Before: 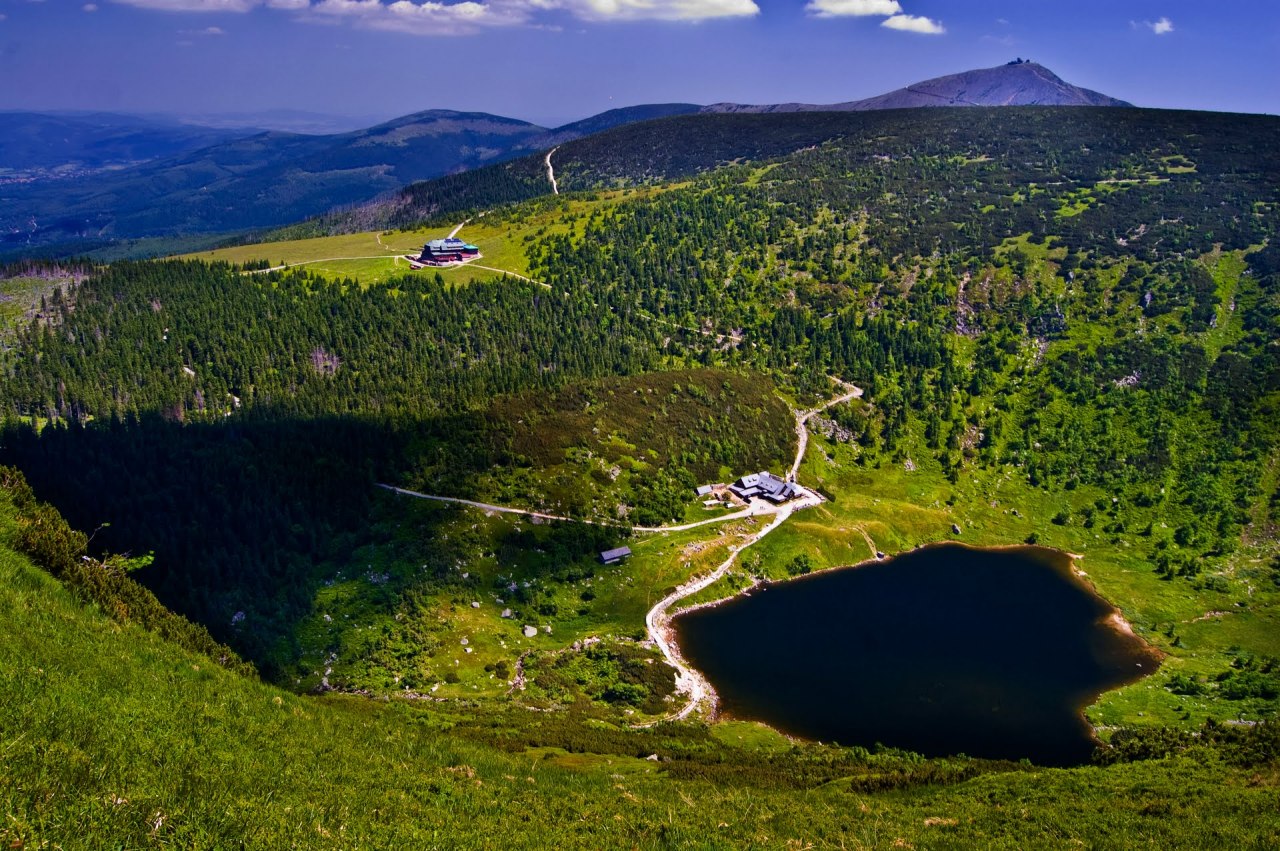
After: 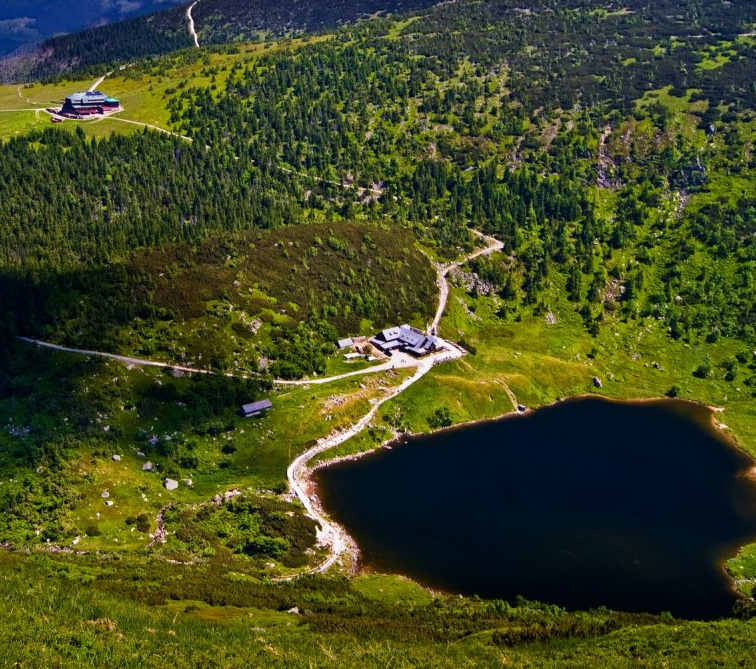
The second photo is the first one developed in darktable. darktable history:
crop and rotate: left 28.104%, top 17.299%, right 12.775%, bottom 4.087%
